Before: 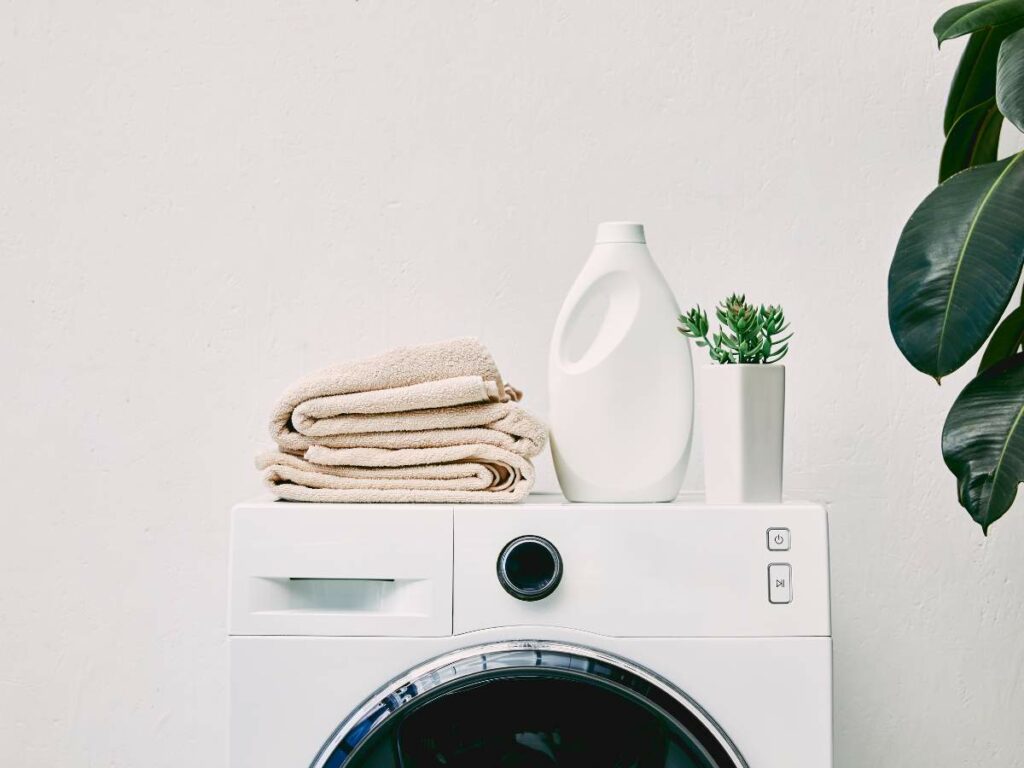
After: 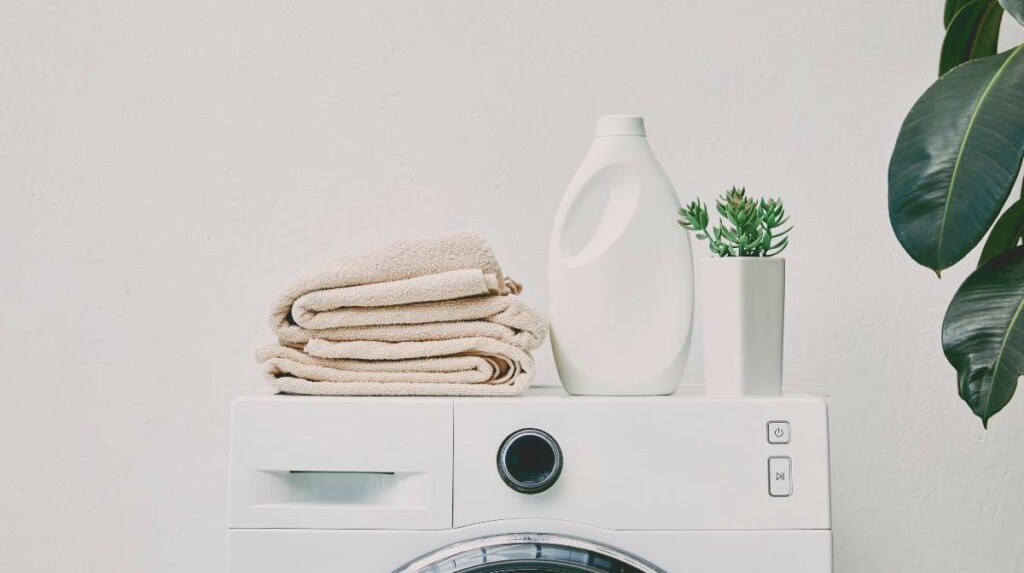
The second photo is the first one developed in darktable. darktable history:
crop: top 14.027%, bottom 11.325%
contrast brightness saturation: contrast -0.158, brightness 0.051, saturation -0.12
